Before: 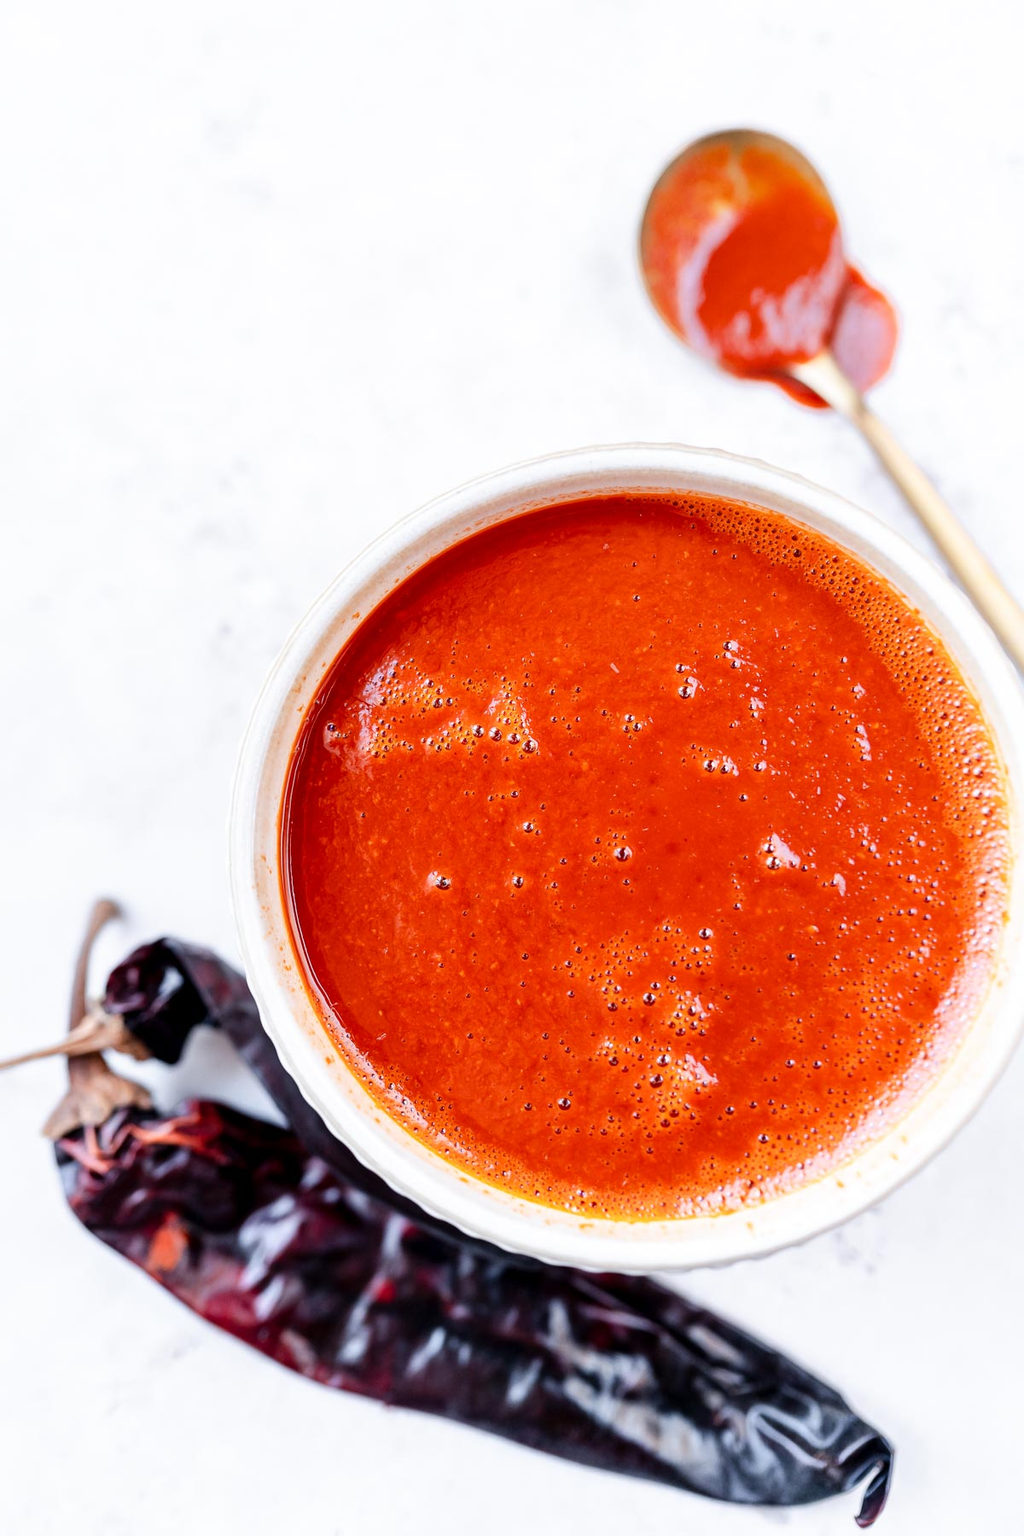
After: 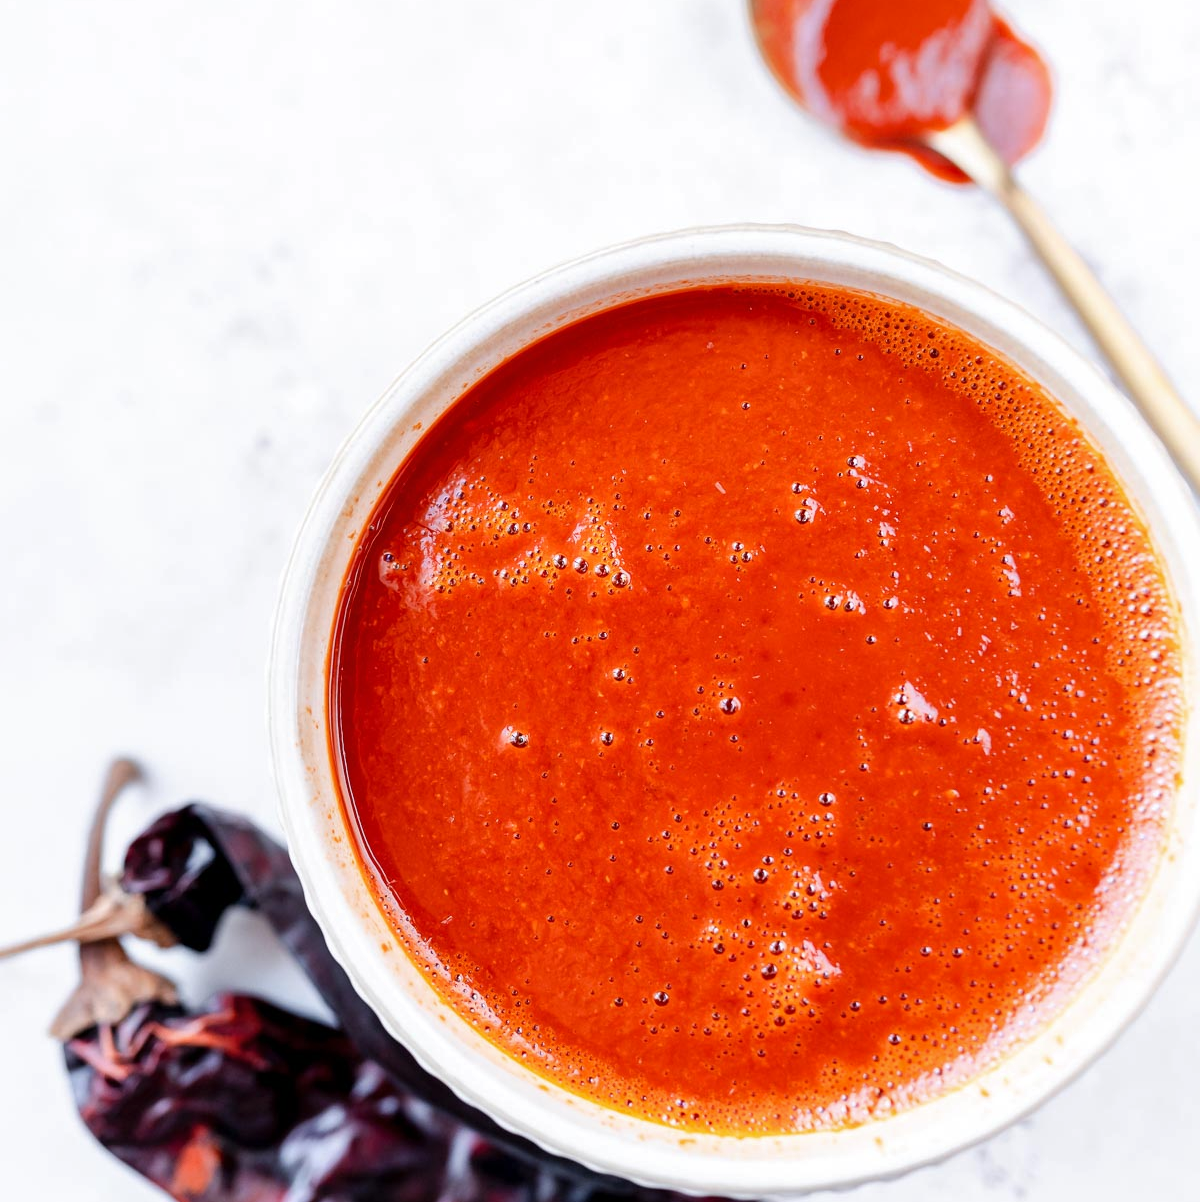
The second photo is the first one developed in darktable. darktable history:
shadows and highlights: shadows 24.85, highlights -26.19
crop: top 16.427%, bottom 16.761%
